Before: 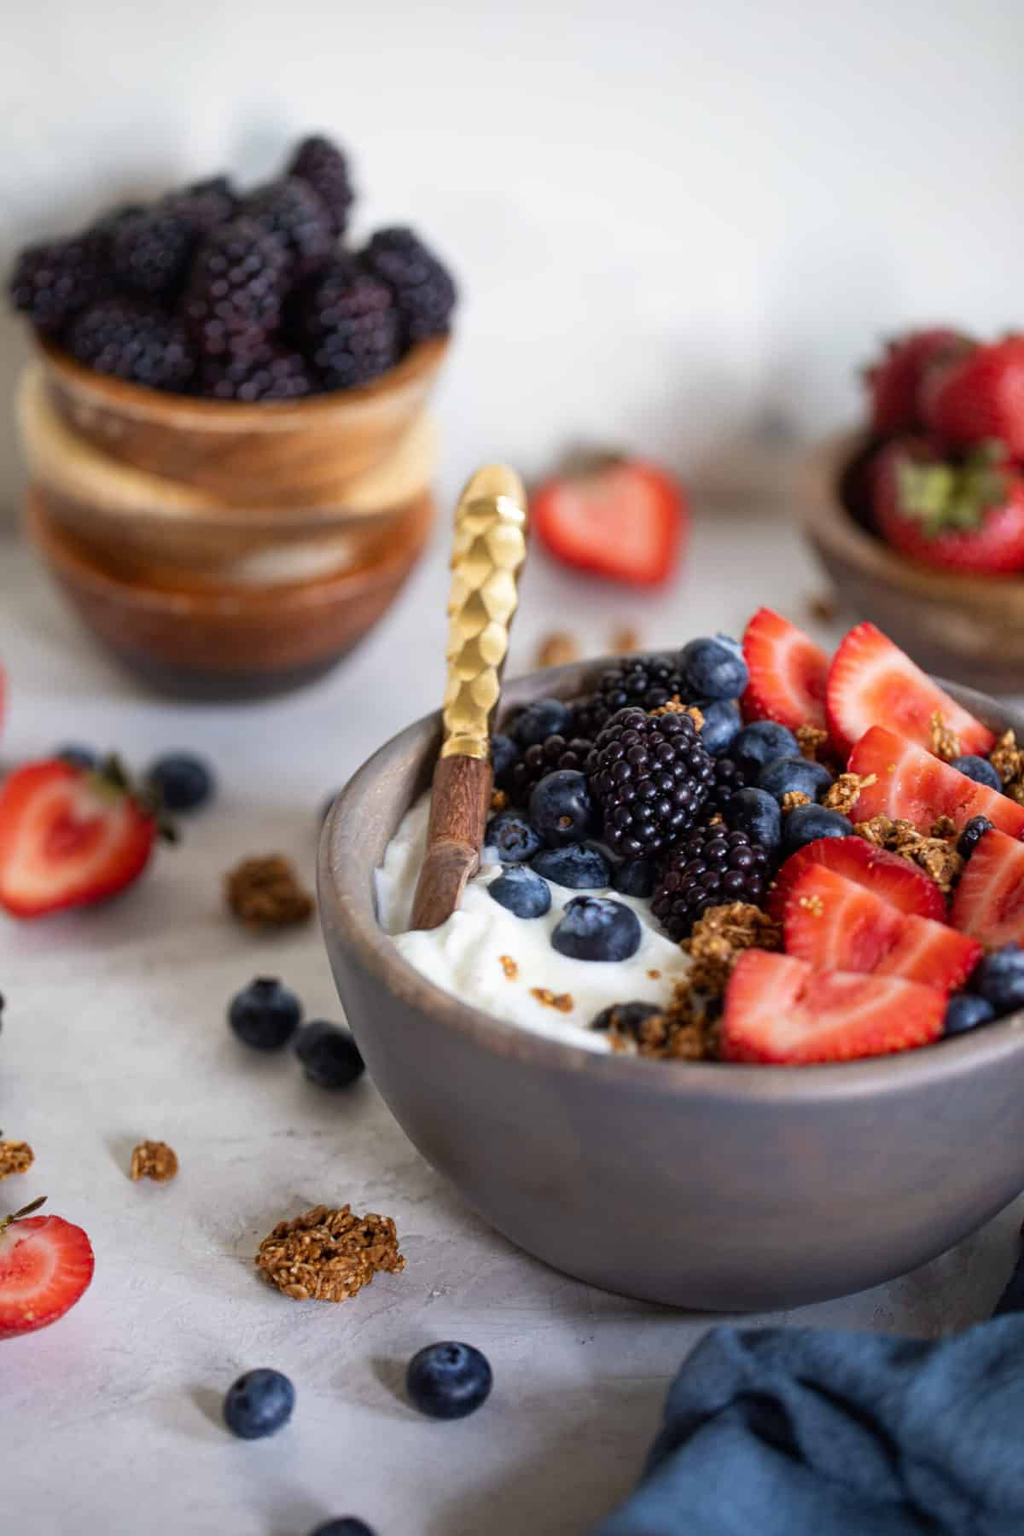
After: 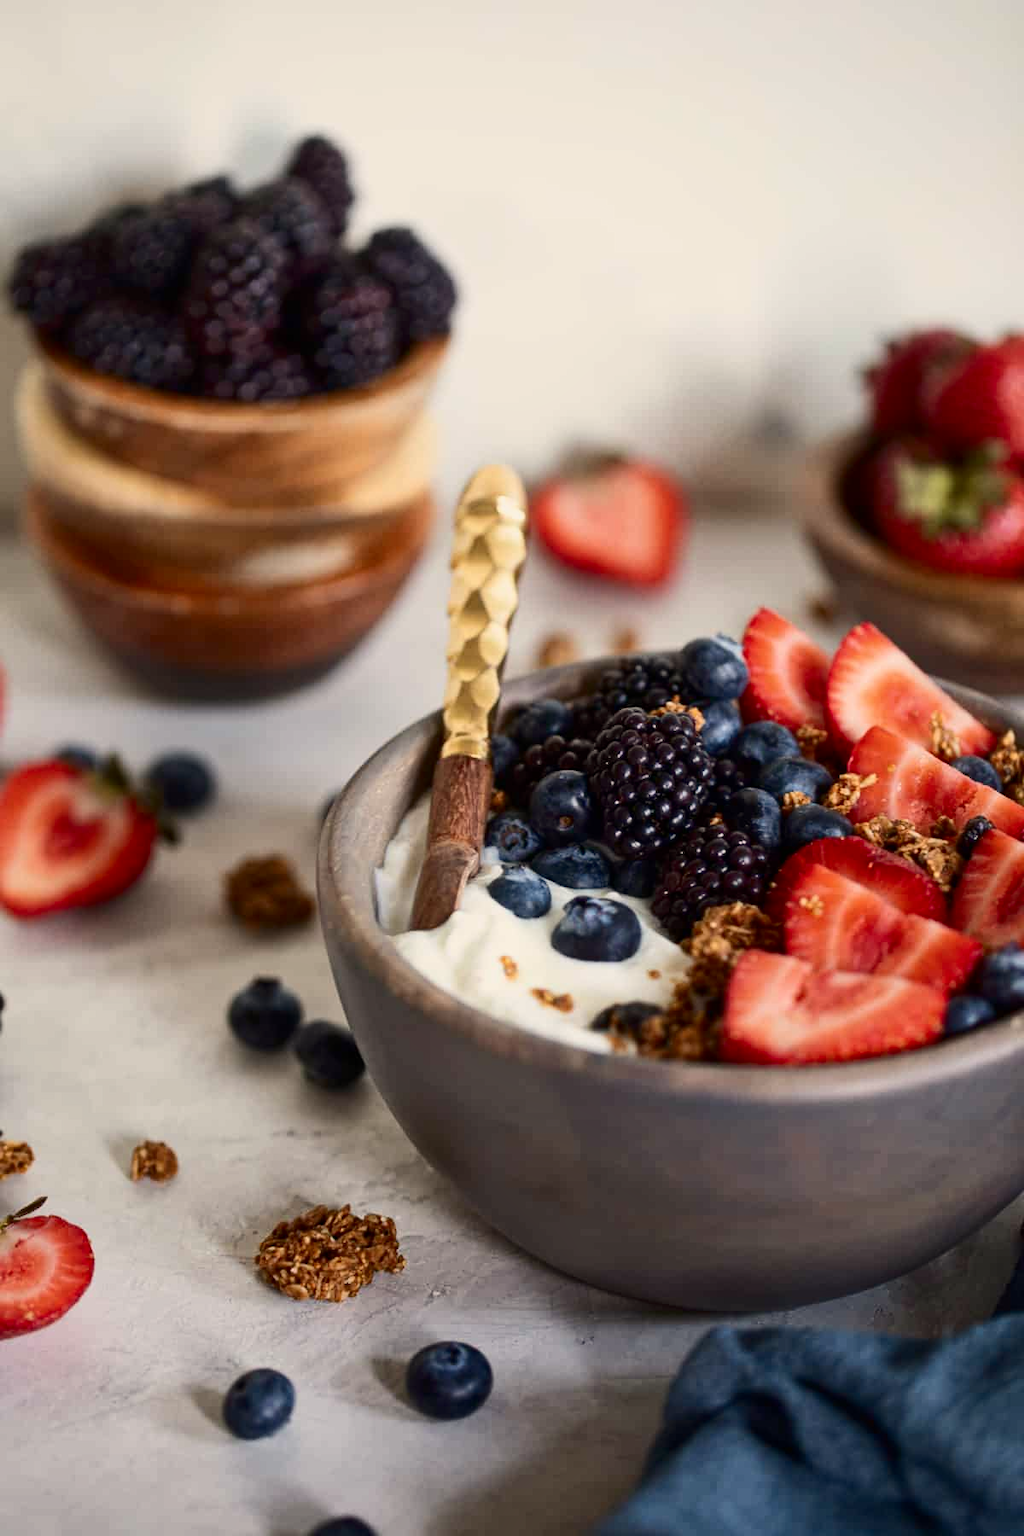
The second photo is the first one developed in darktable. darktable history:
tone equalizer: -8 EV 0.25 EV, -7 EV 0.417 EV, -6 EV 0.417 EV, -5 EV 0.25 EV, -3 EV -0.25 EV, -2 EV -0.417 EV, -1 EV -0.417 EV, +0 EV -0.25 EV, edges refinement/feathering 500, mask exposure compensation -1.57 EV, preserve details guided filter
contrast brightness saturation: contrast 0.28
white balance: red 1.045, blue 0.932
